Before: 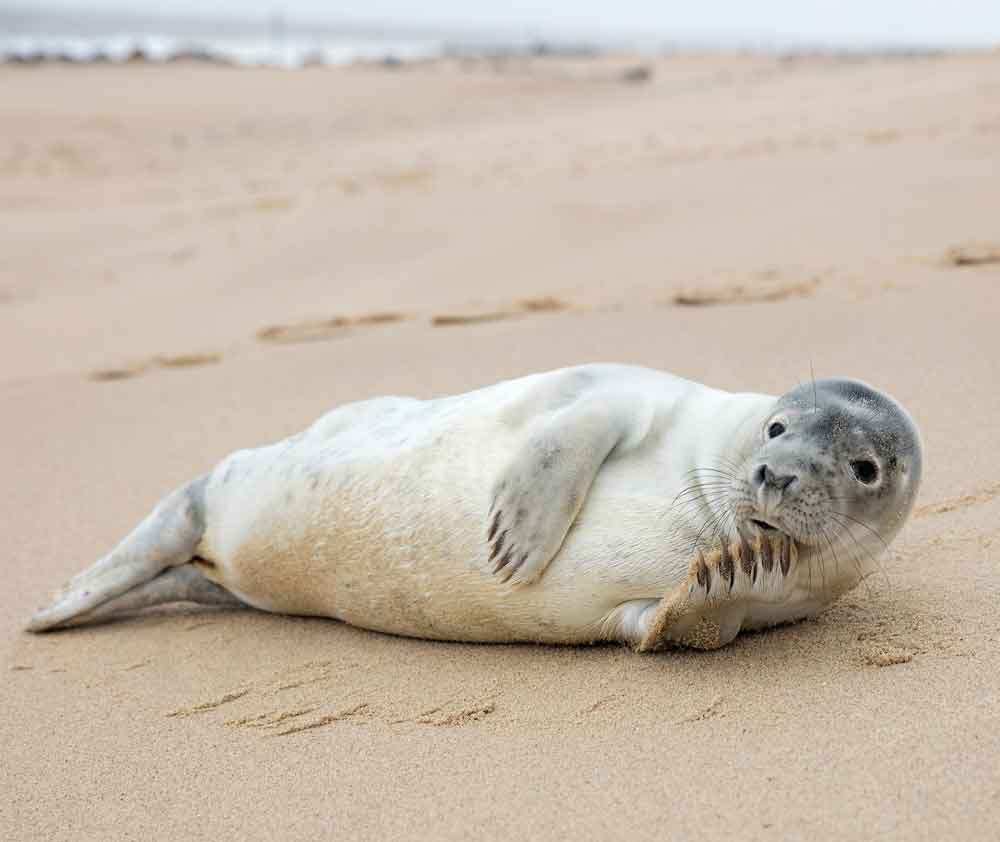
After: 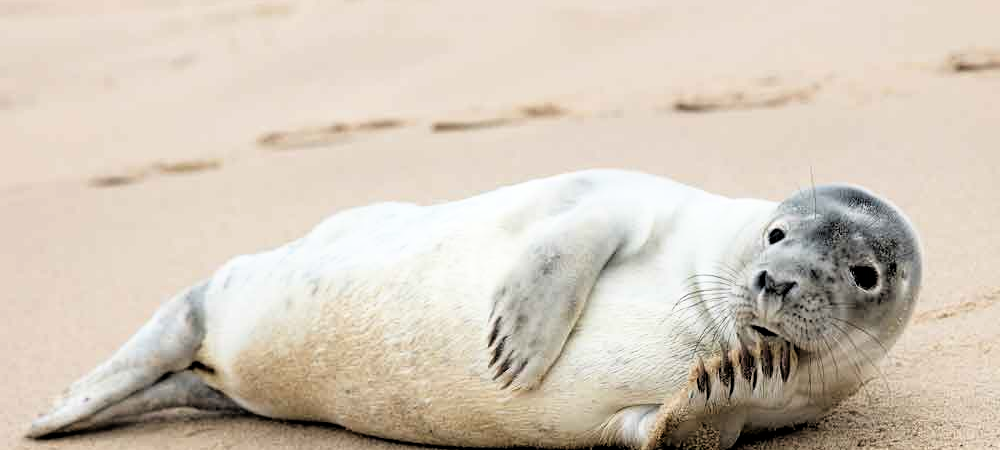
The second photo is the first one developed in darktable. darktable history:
filmic rgb: black relative exposure -3.64 EV, white relative exposure 2.44 EV, hardness 3.29
crop and rotate: top 23.043%, bottom 23.437%
